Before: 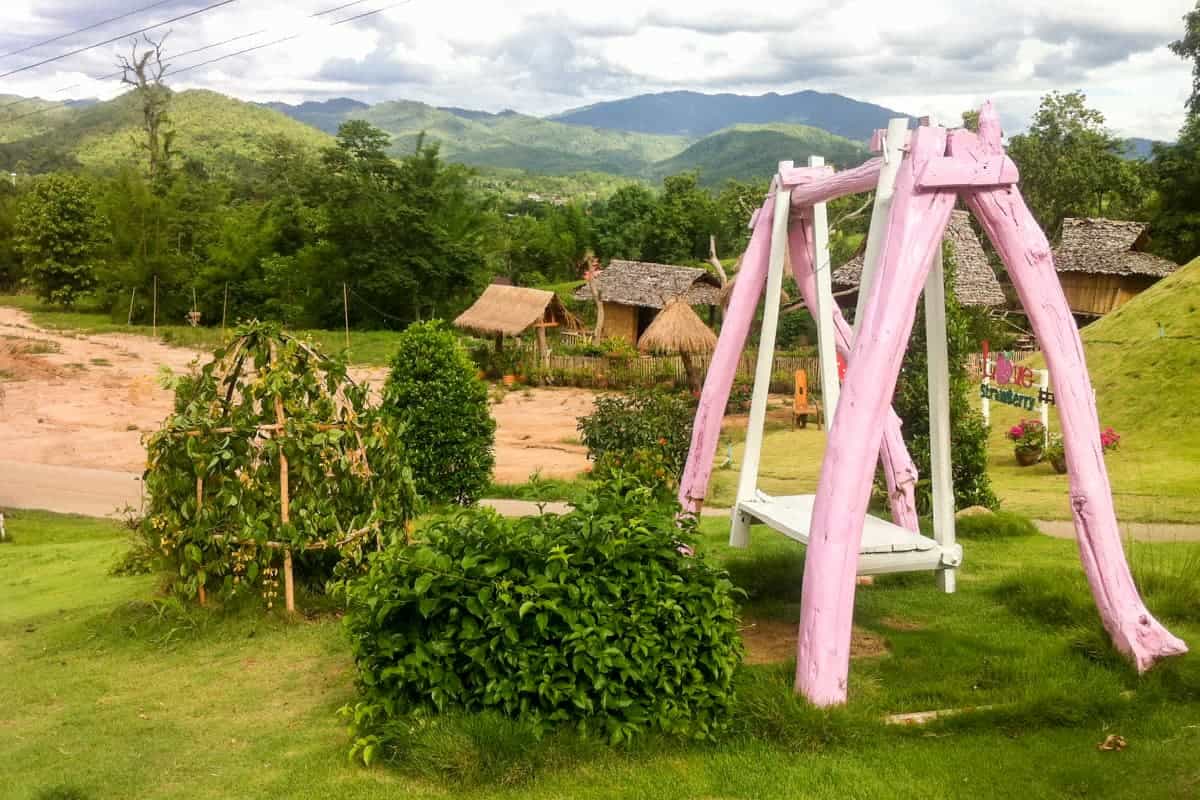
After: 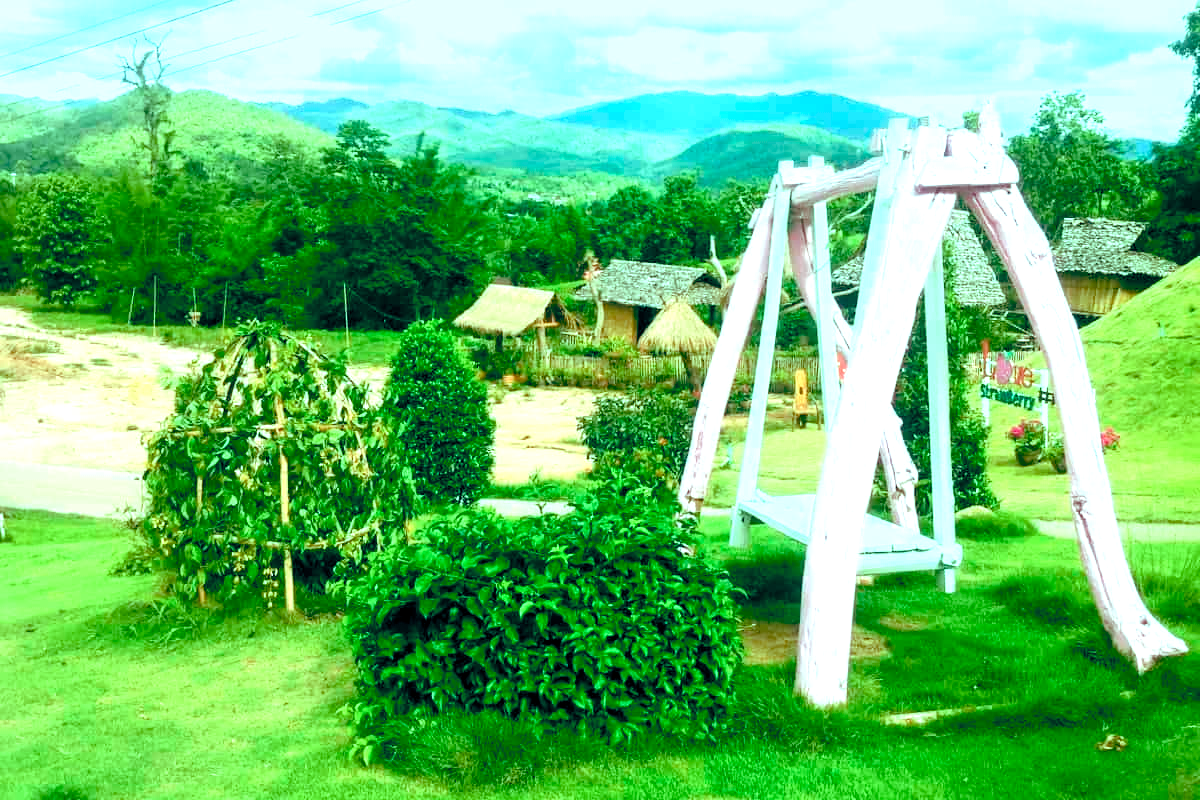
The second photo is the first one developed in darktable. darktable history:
exposure: black level correction 0, exposure 1.104 EV, compensate highlight preservation false
color balance rgb: highlights gain › chroma 7.478%, highlights gain › hue 182.55°, global offset › luminance -0.534%, global offset › chroma 0.902%, global offset › hue 175.76°, perceptual saturation grading › global saturation 20%, perceptual saturation grading › highlights -25.229%, perceptual saturation grading › shadows 49.467%
